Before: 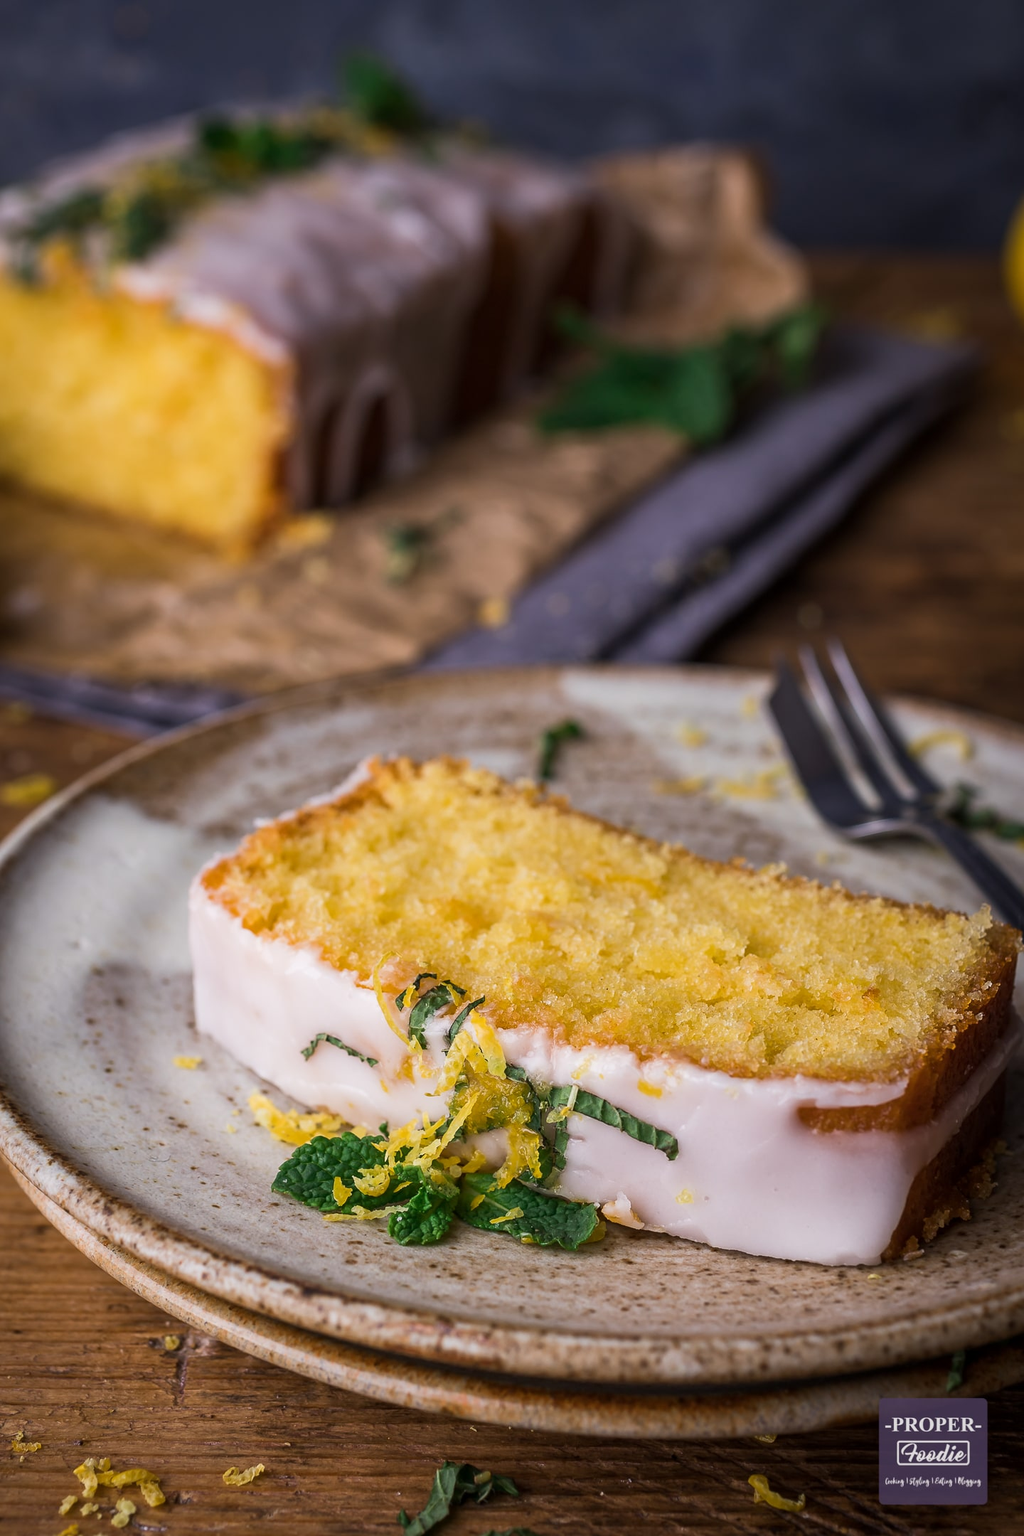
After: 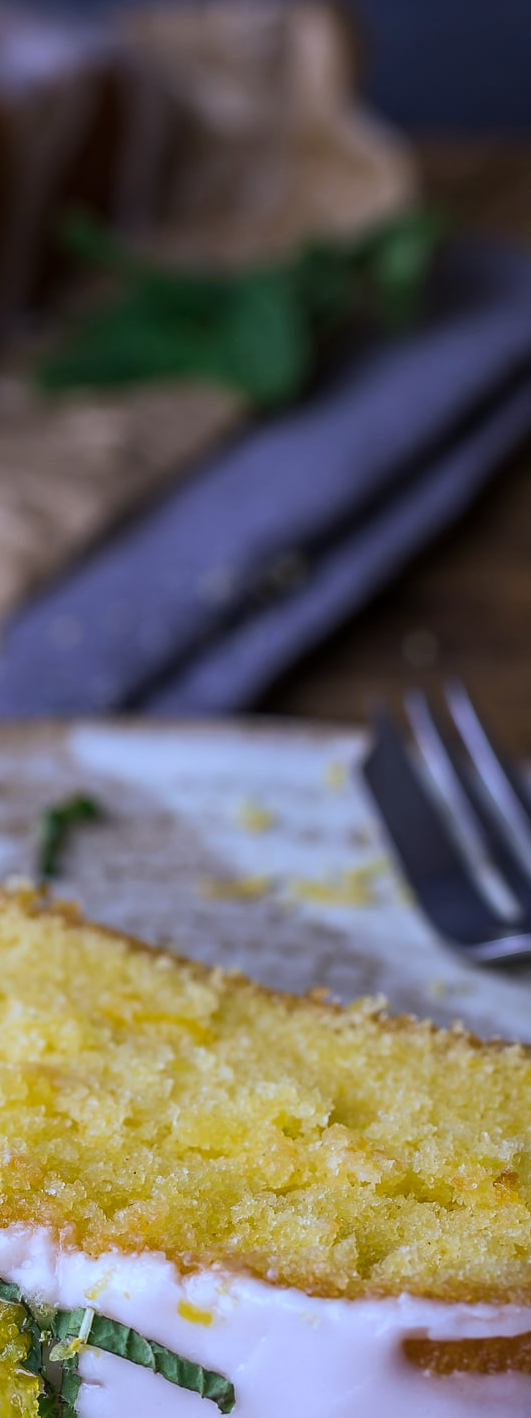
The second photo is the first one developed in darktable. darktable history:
crop and rotate: left 49.936%, top 10.094%, right 13.136%, bottom 24.256%
white balance: red 0.871, blue 1.249
